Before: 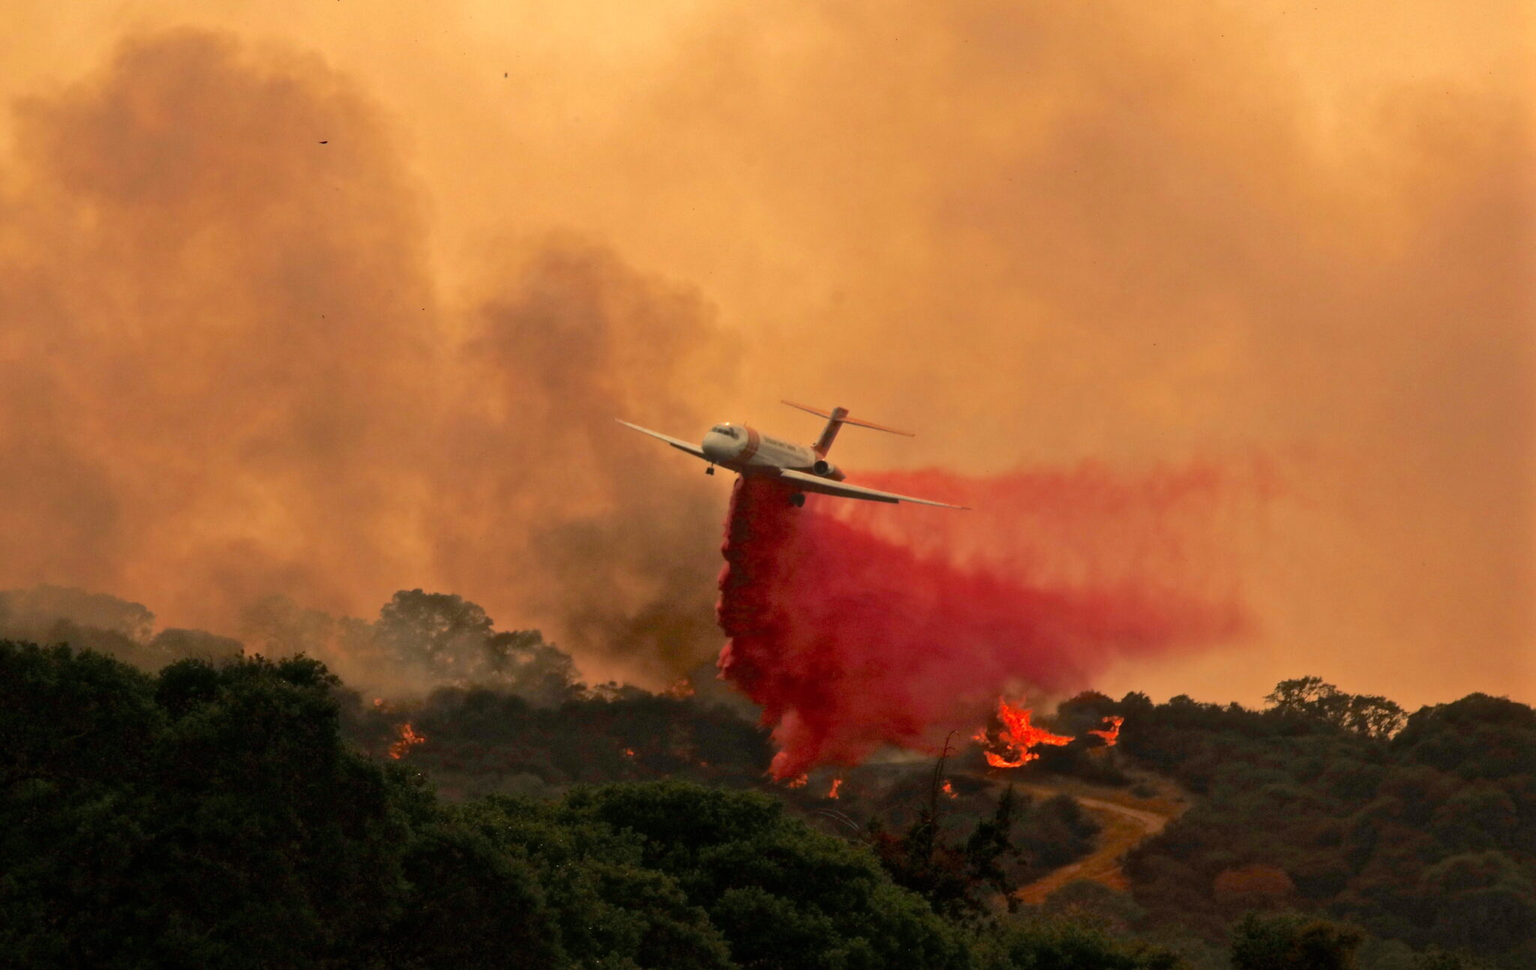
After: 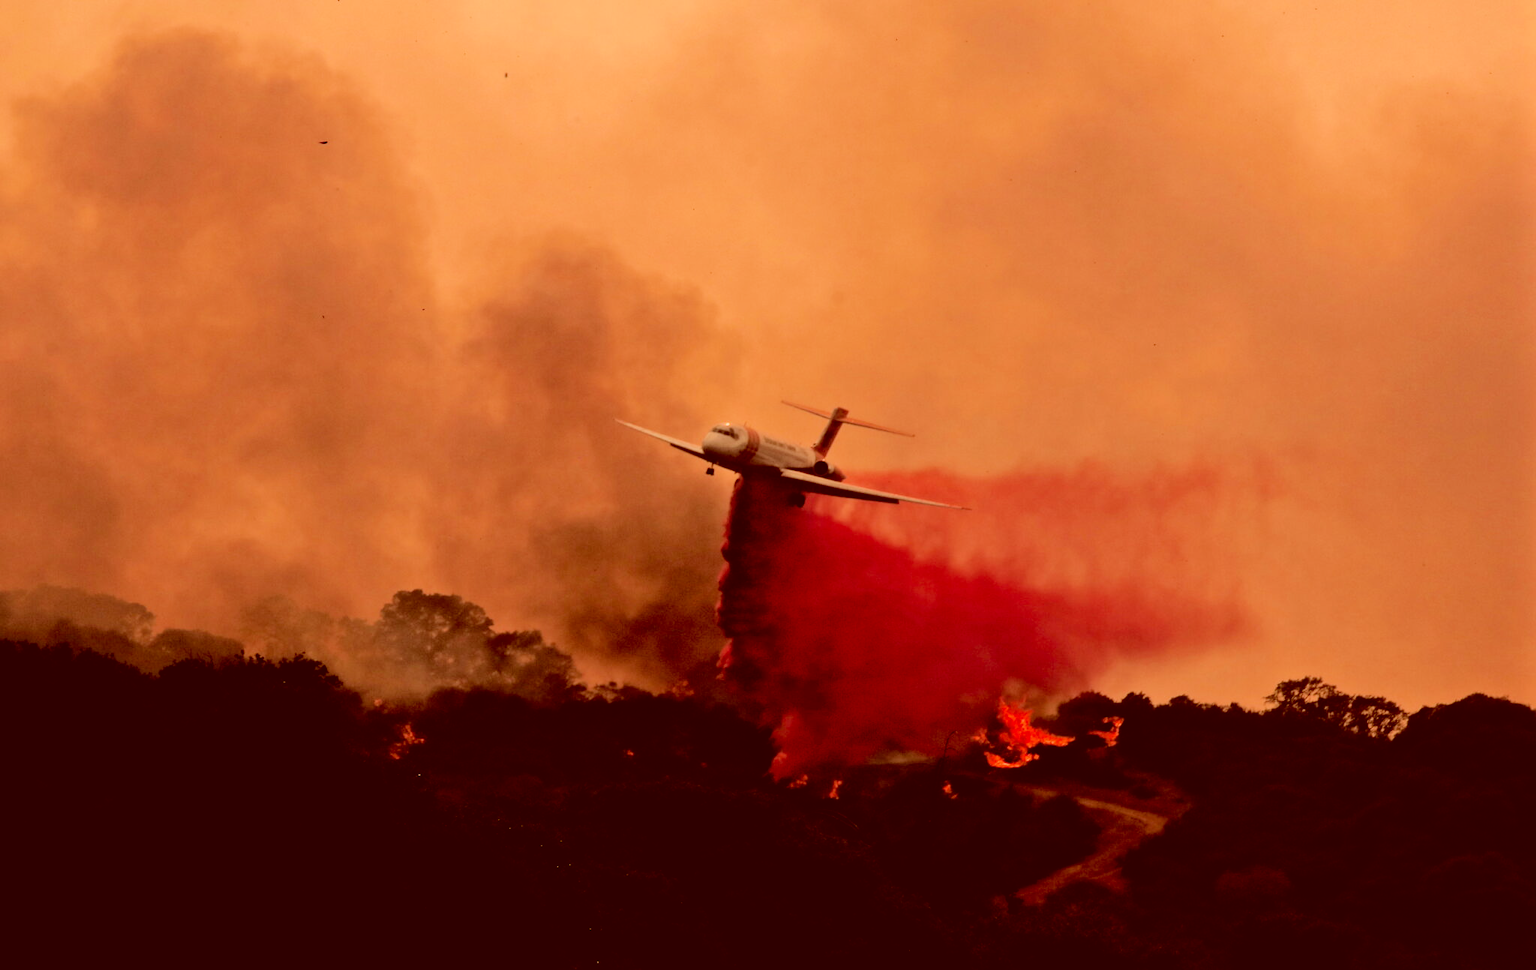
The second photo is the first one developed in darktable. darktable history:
filmic rgb: black relative exposure -5 EV, hardness 2.88, contrast 1.3
color correction: highlights a* 9.03, highlights b* 8.71, shadows a* 40, shadows b* 40, saturation 0.8
